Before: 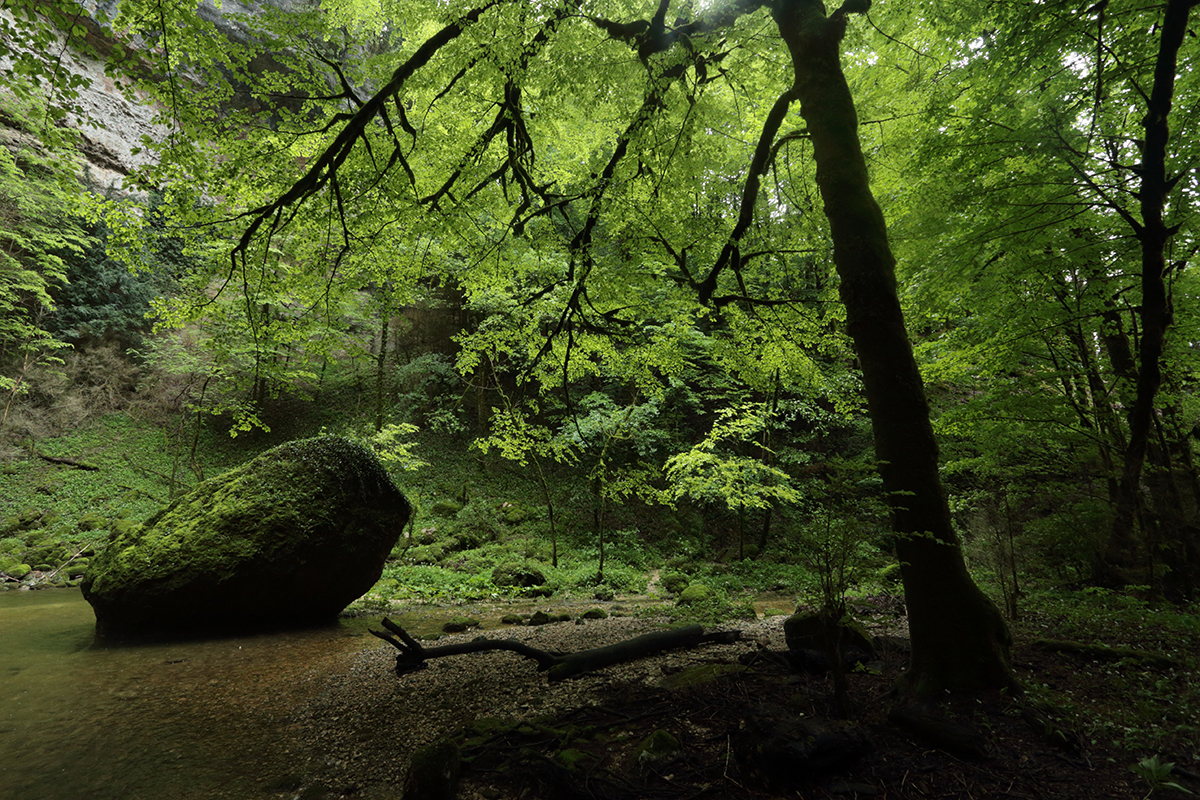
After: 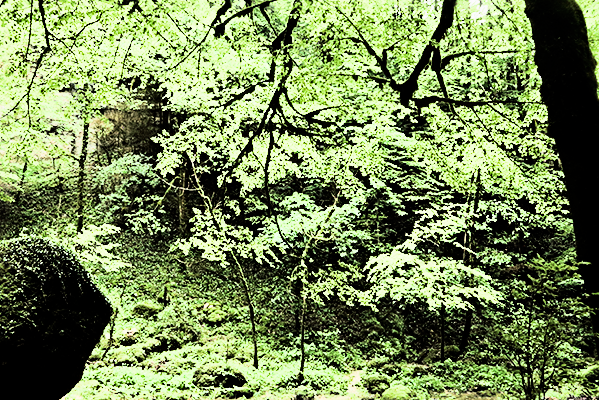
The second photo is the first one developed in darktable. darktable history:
exposure: black level correction 0, exposure 1.4 EV, compensate highlight preservation false
crop: left 25%, top 25%, right 25%, bottom 25%
sharpen: radius 4
rgb curve: curves: ch0 [(0, 0) (0.21, 0.15) (0.24, 0.21) (0.5, 0.75) (0.75, 0.96) (0.89, 0.99) (1, 1)]; ch1 [(0, 0.02) (0.21, 0.13) (0.25, 0.2) (0.5, 0.67) (0.75, 0.9) (0.89, 0.97) (1, 1)]; ch2 [(0, 0.02) (0.21, 0.13) (0.25, 0.2) (0.5, 0.67) (0.75, 0.9) (0.89, 0.97) (1, 1)], compensate middle gray true
filmic rgb: black relative exposure -12.8 EV, white relative exposure 2.8 EV, threshold 3 EV, target black luminance 0%, hardness 8.54, latitude 70.41%, contrast 1.133, shadows ↔ highlights balance -0.395%, color science v4 (2020), enable highlight reconstruction true
